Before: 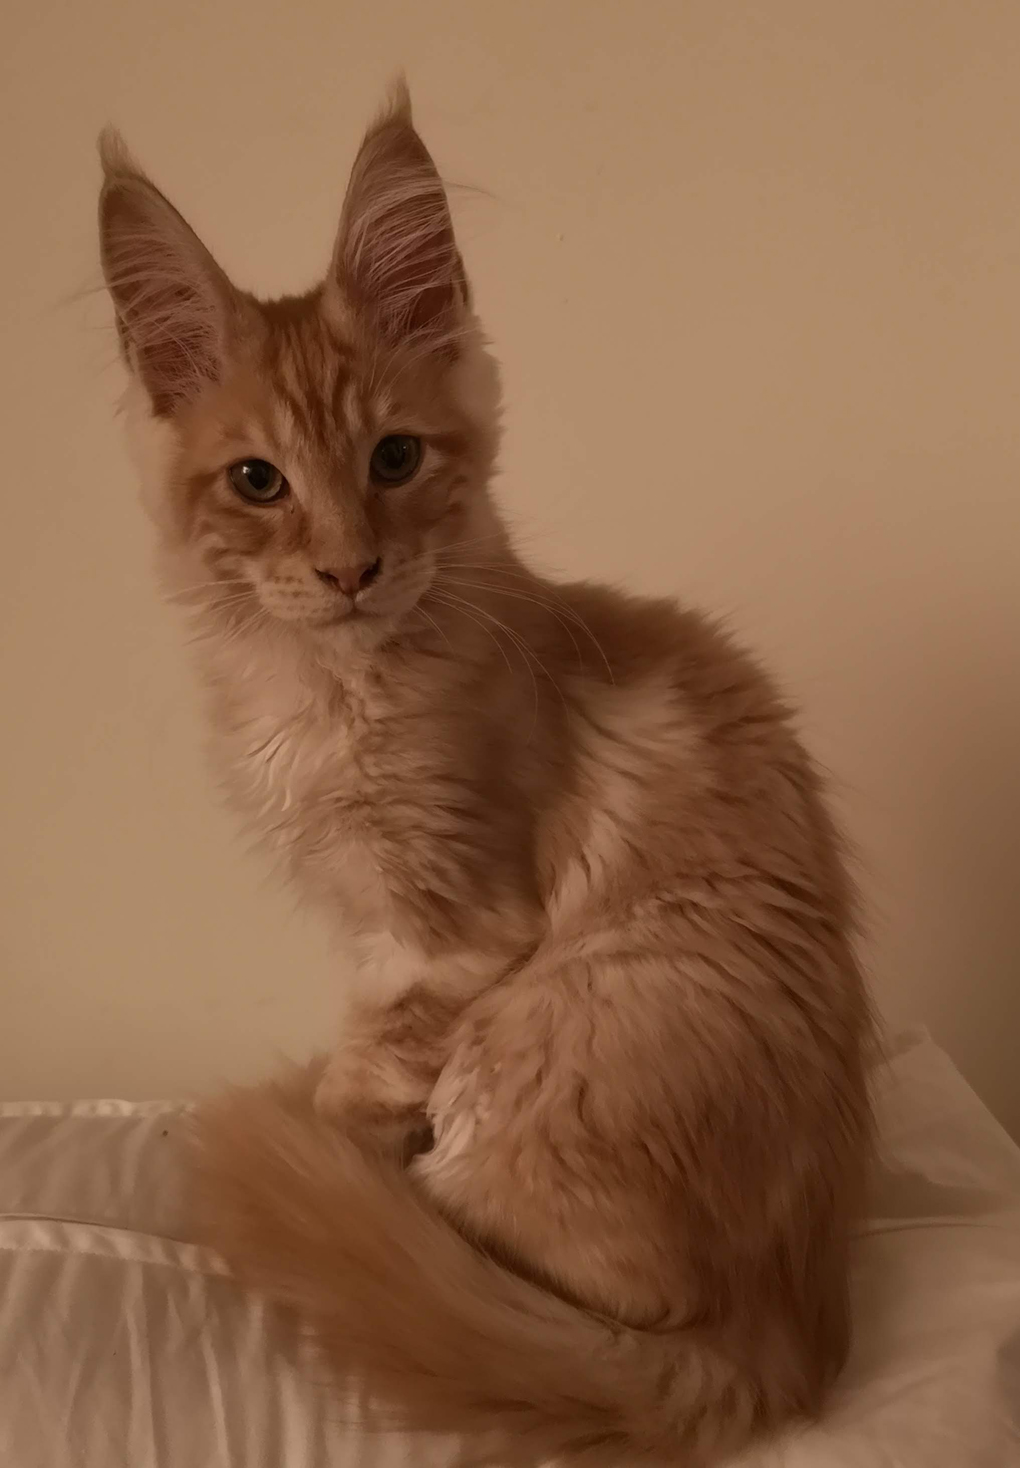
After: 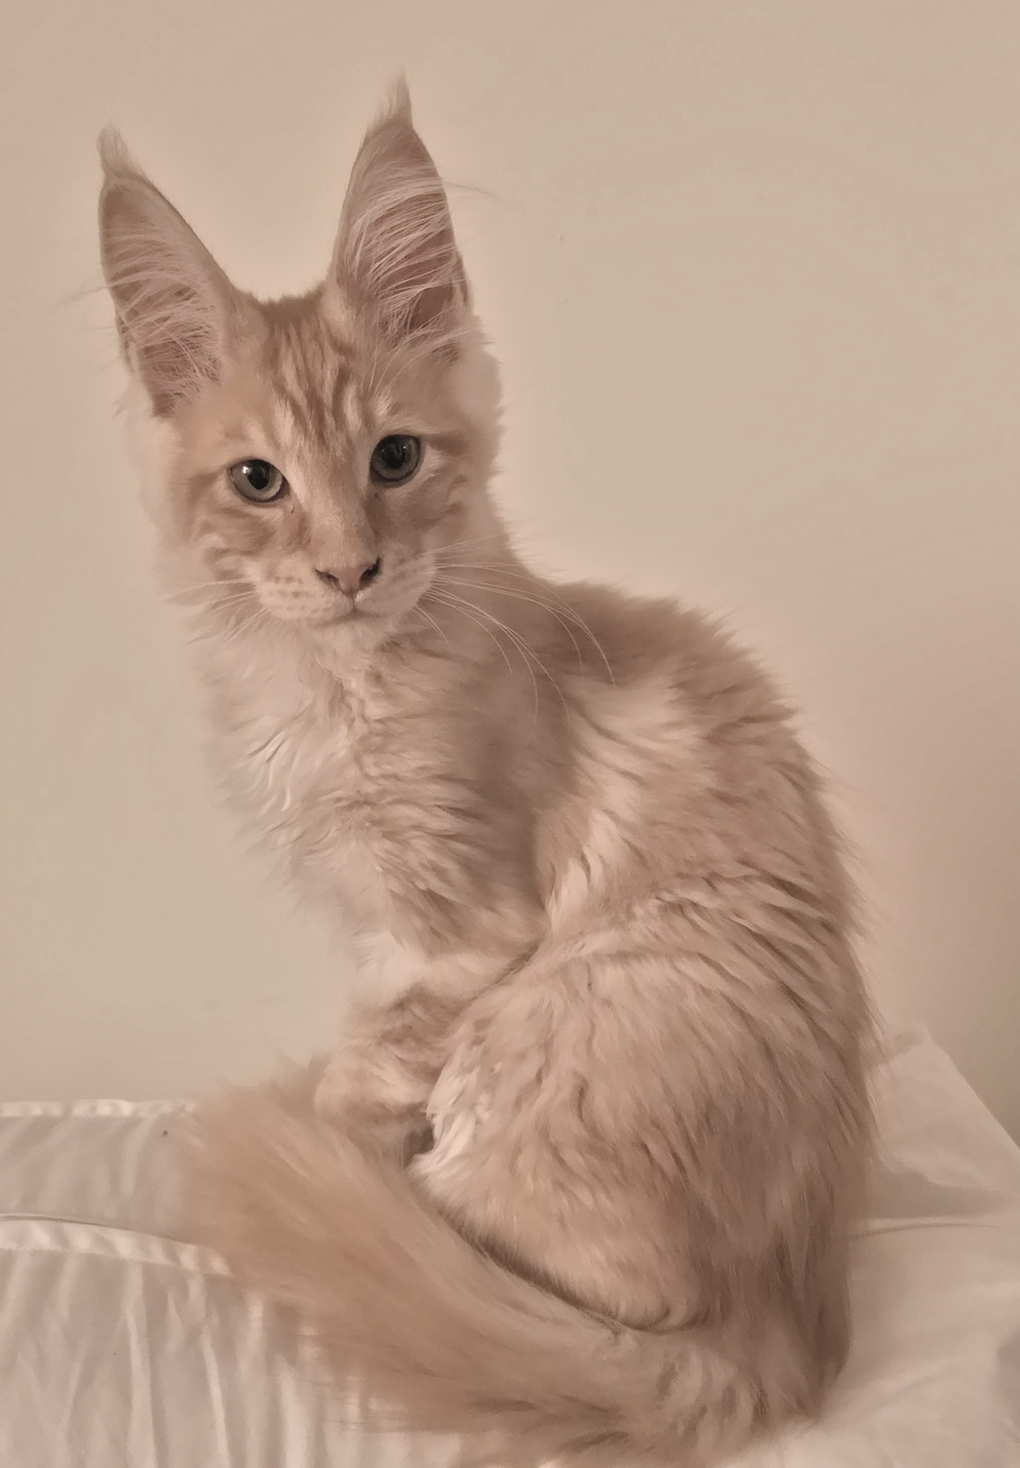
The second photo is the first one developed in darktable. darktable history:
tone equalizer: -7 EV 0.15 EV, -6 EV 0.6 EV, -5 EV 1.15 EV, -4 EV 1.33 EV, -3 EV 1.15 EV, -2 EV 0.6 EV, -1 EV 0.15 EV, mask exposure compensation -0.5 EV
contrast brightness saturation: brightness 0.18, saturation -0.5
